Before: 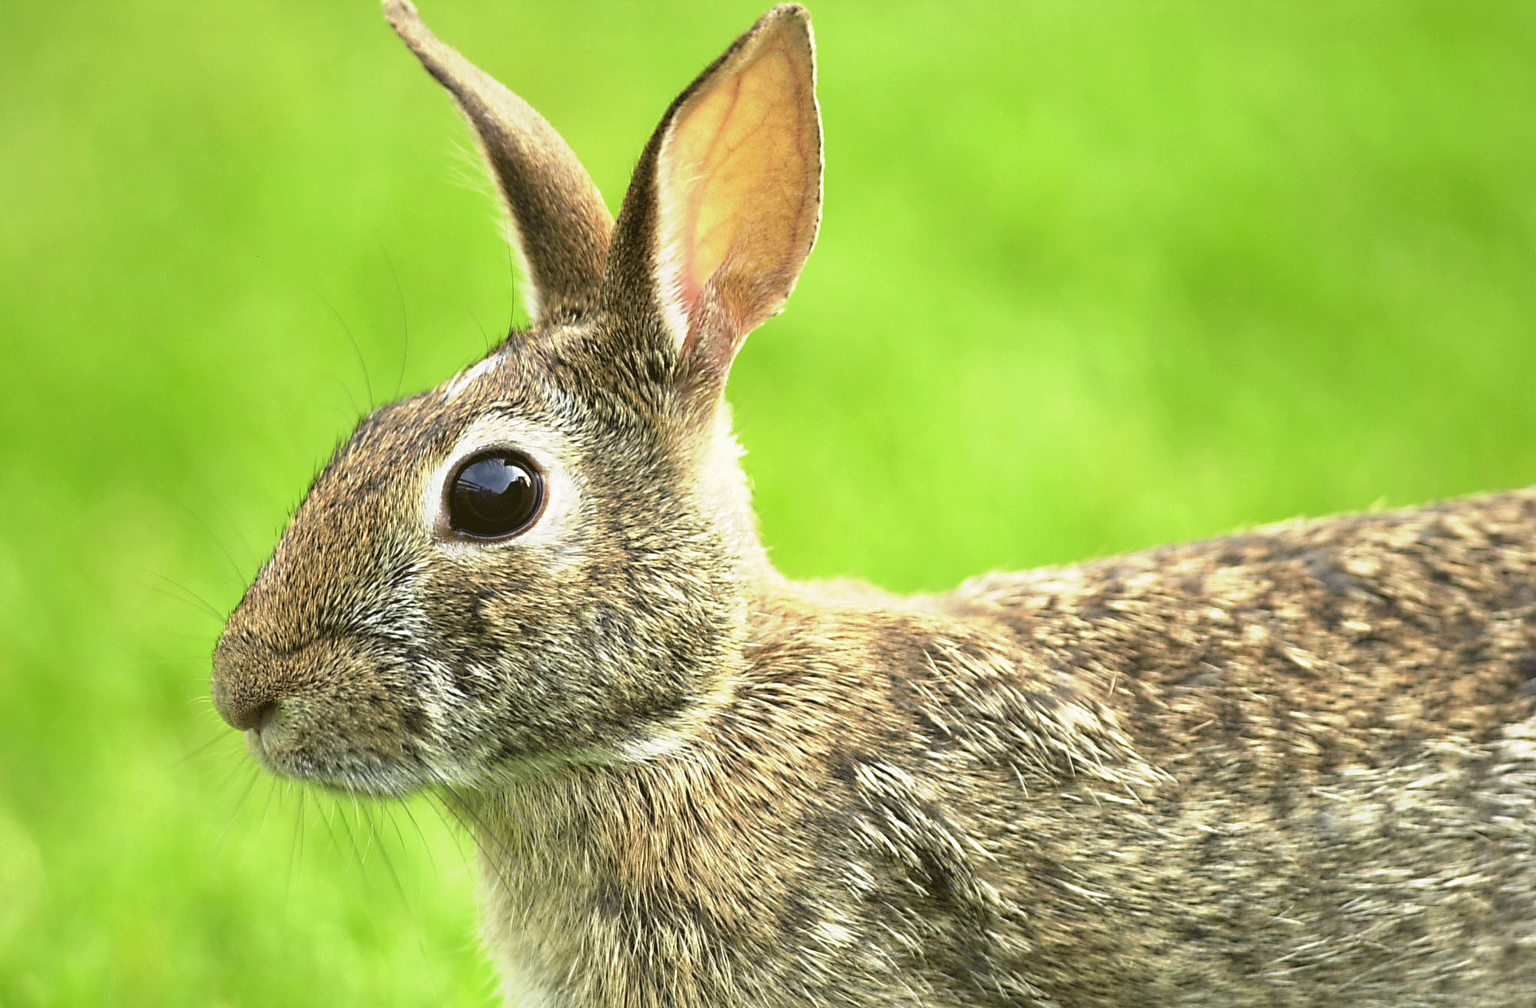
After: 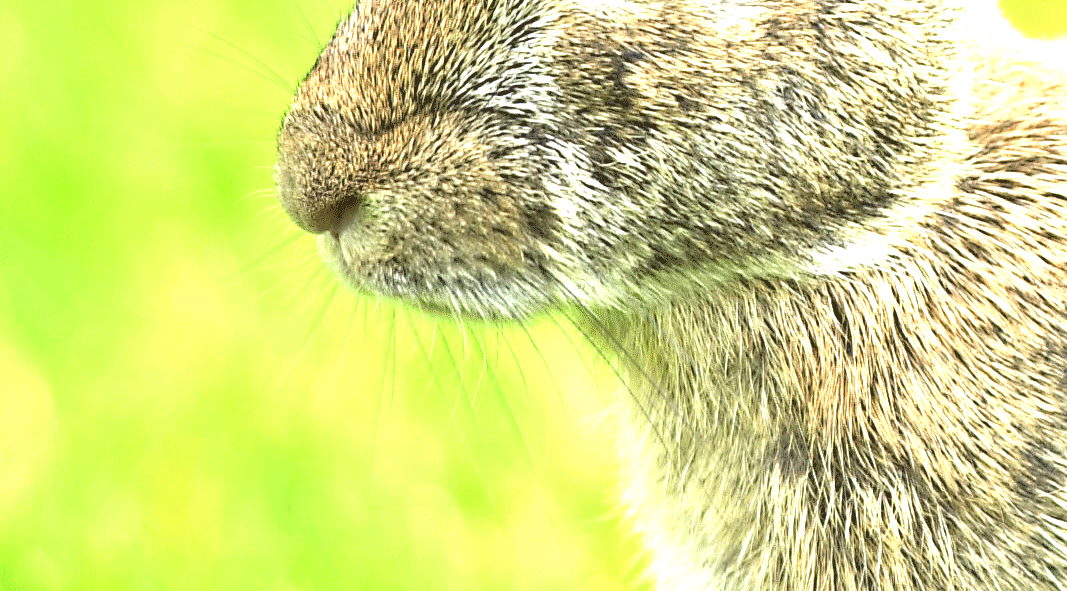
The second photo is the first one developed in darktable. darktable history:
crop and rotate: top 54.778%, right 46.61%, bottom 0.159%
grain: coarseness 0.09 ISO, strength 10%
exposure: black level correction 0, exposure 1.1 EV, compensate highlight preservation false
